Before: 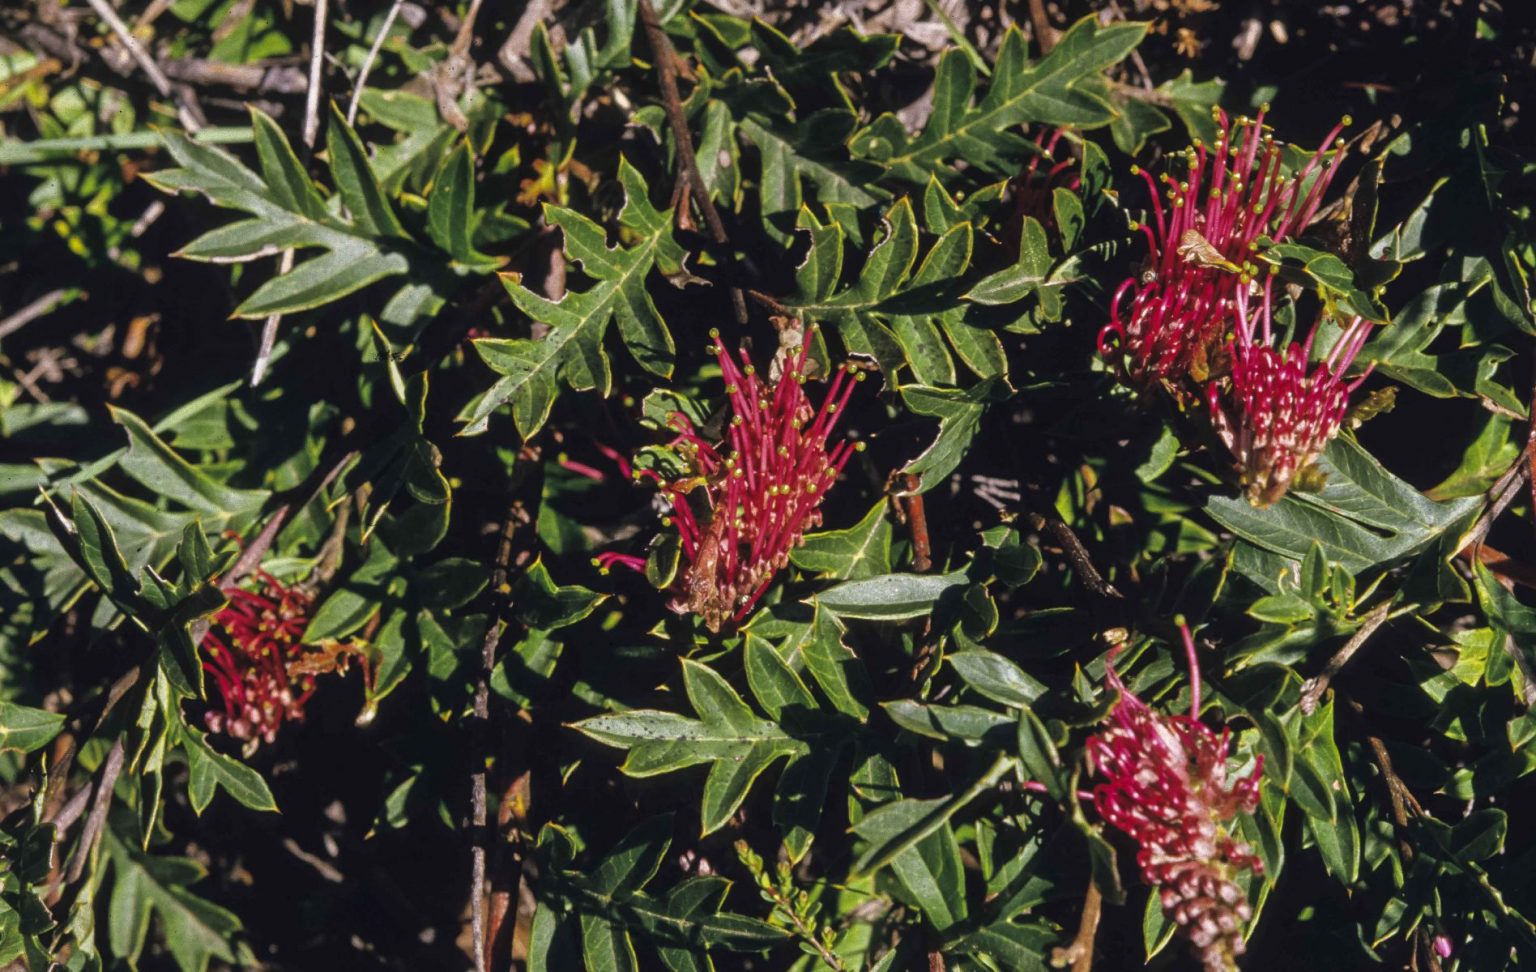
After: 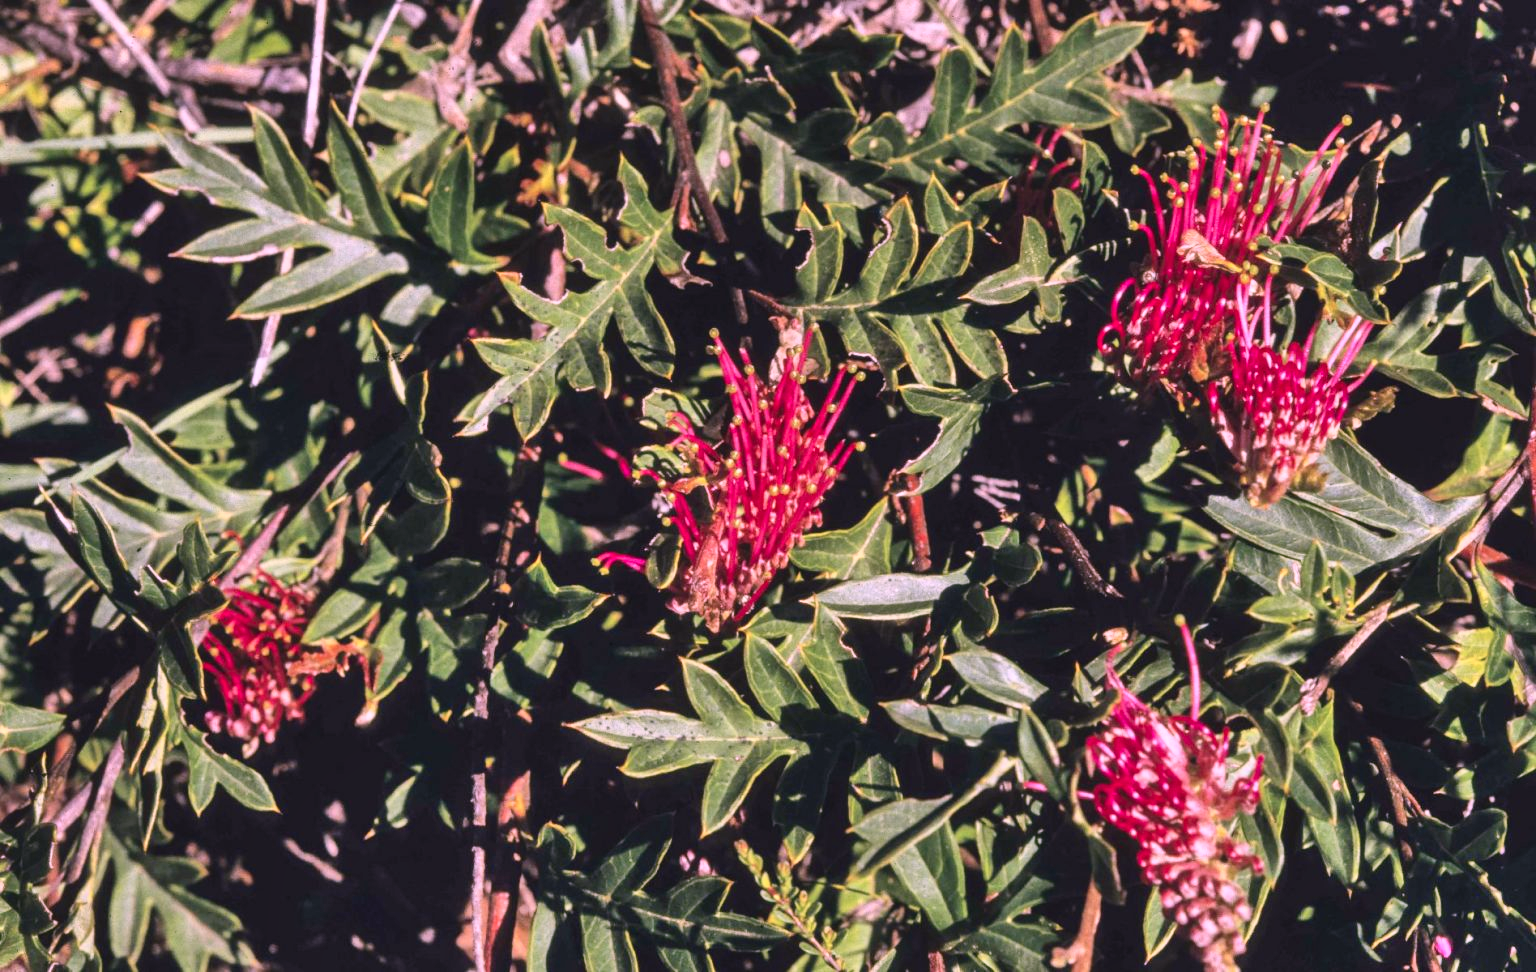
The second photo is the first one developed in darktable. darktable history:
white balance: red 1.045, blue 0.932
contrast brightness saturation: contrast 0.2, brightness 0.16, saturation 0.22
exposure: compensate highlight preservation false
color correction: highlights a* 15.03, highlights b* -25.07
shadows and highlights: soften with gaussian
